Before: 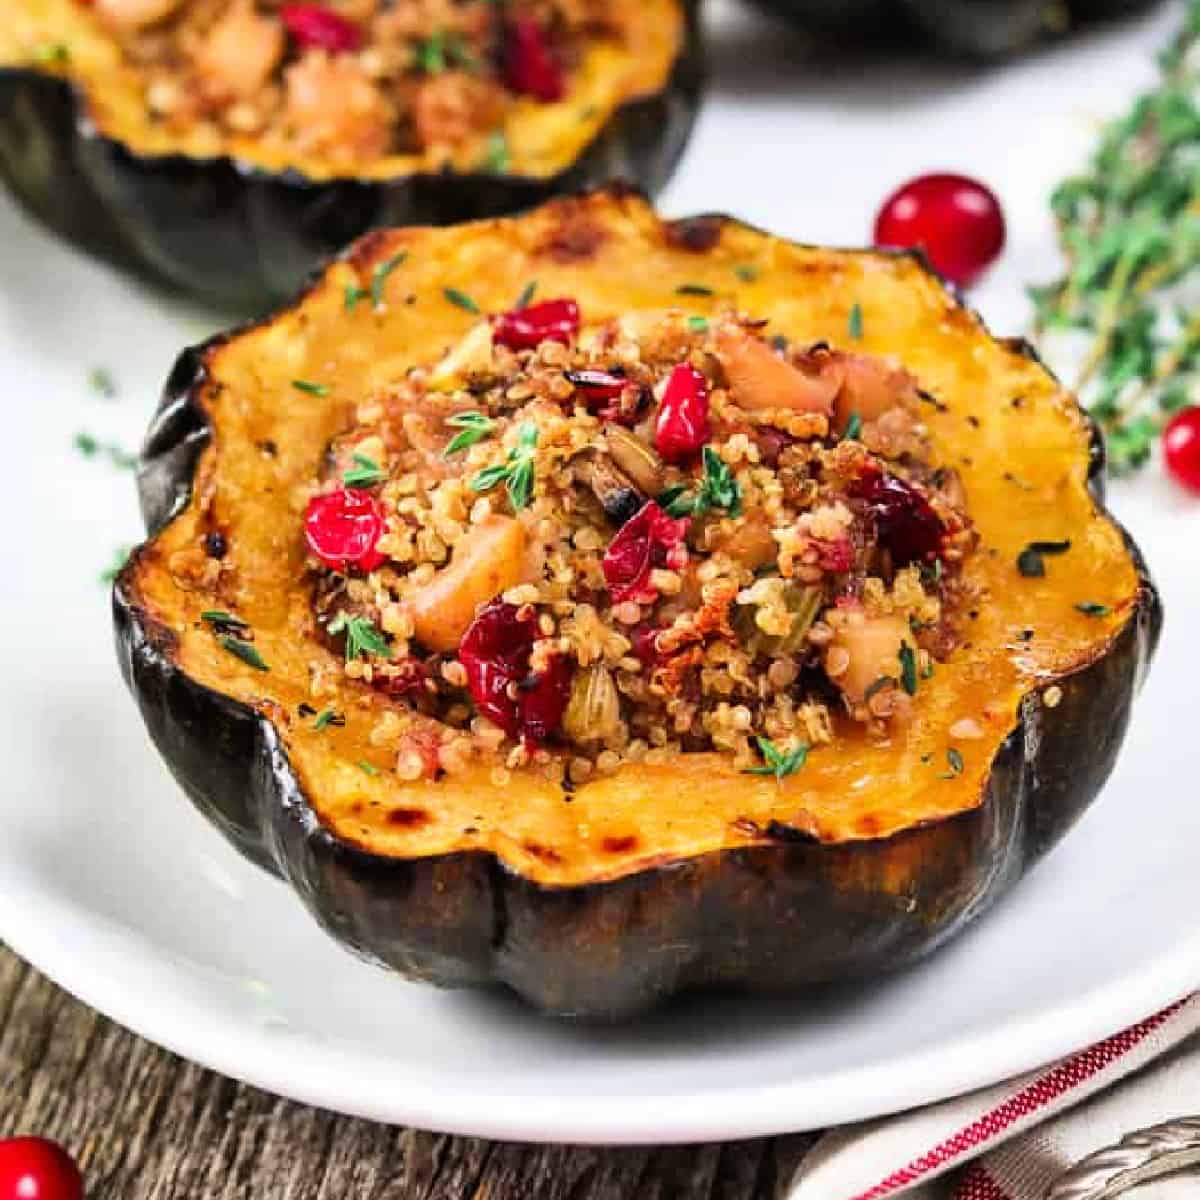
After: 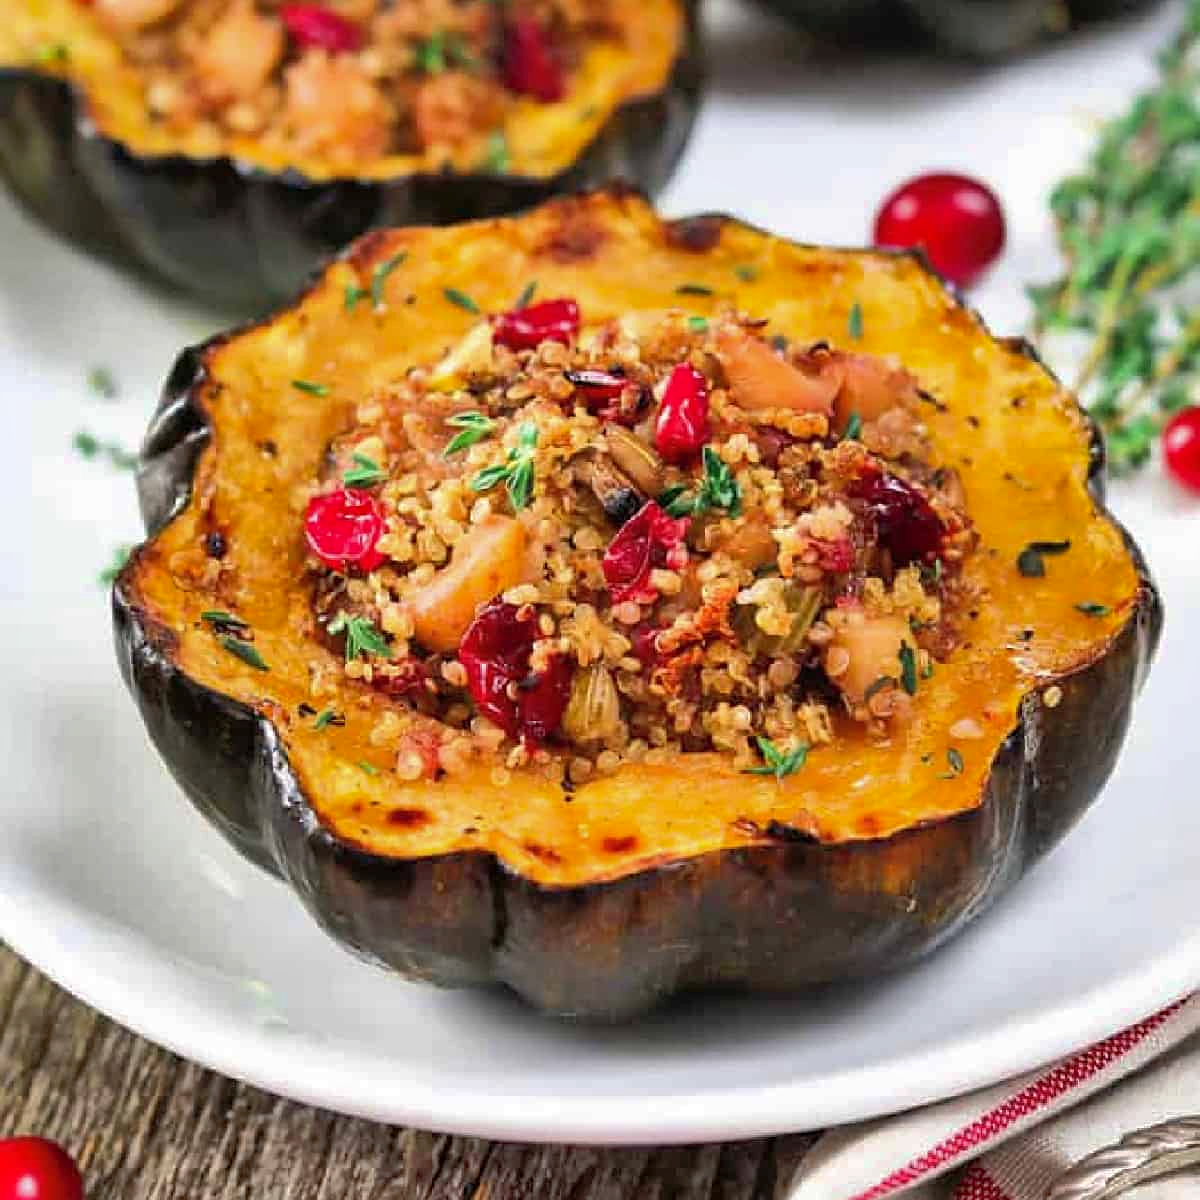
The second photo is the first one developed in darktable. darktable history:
sharpen: amount 0.2
shadows and highlights: on, module defaults
